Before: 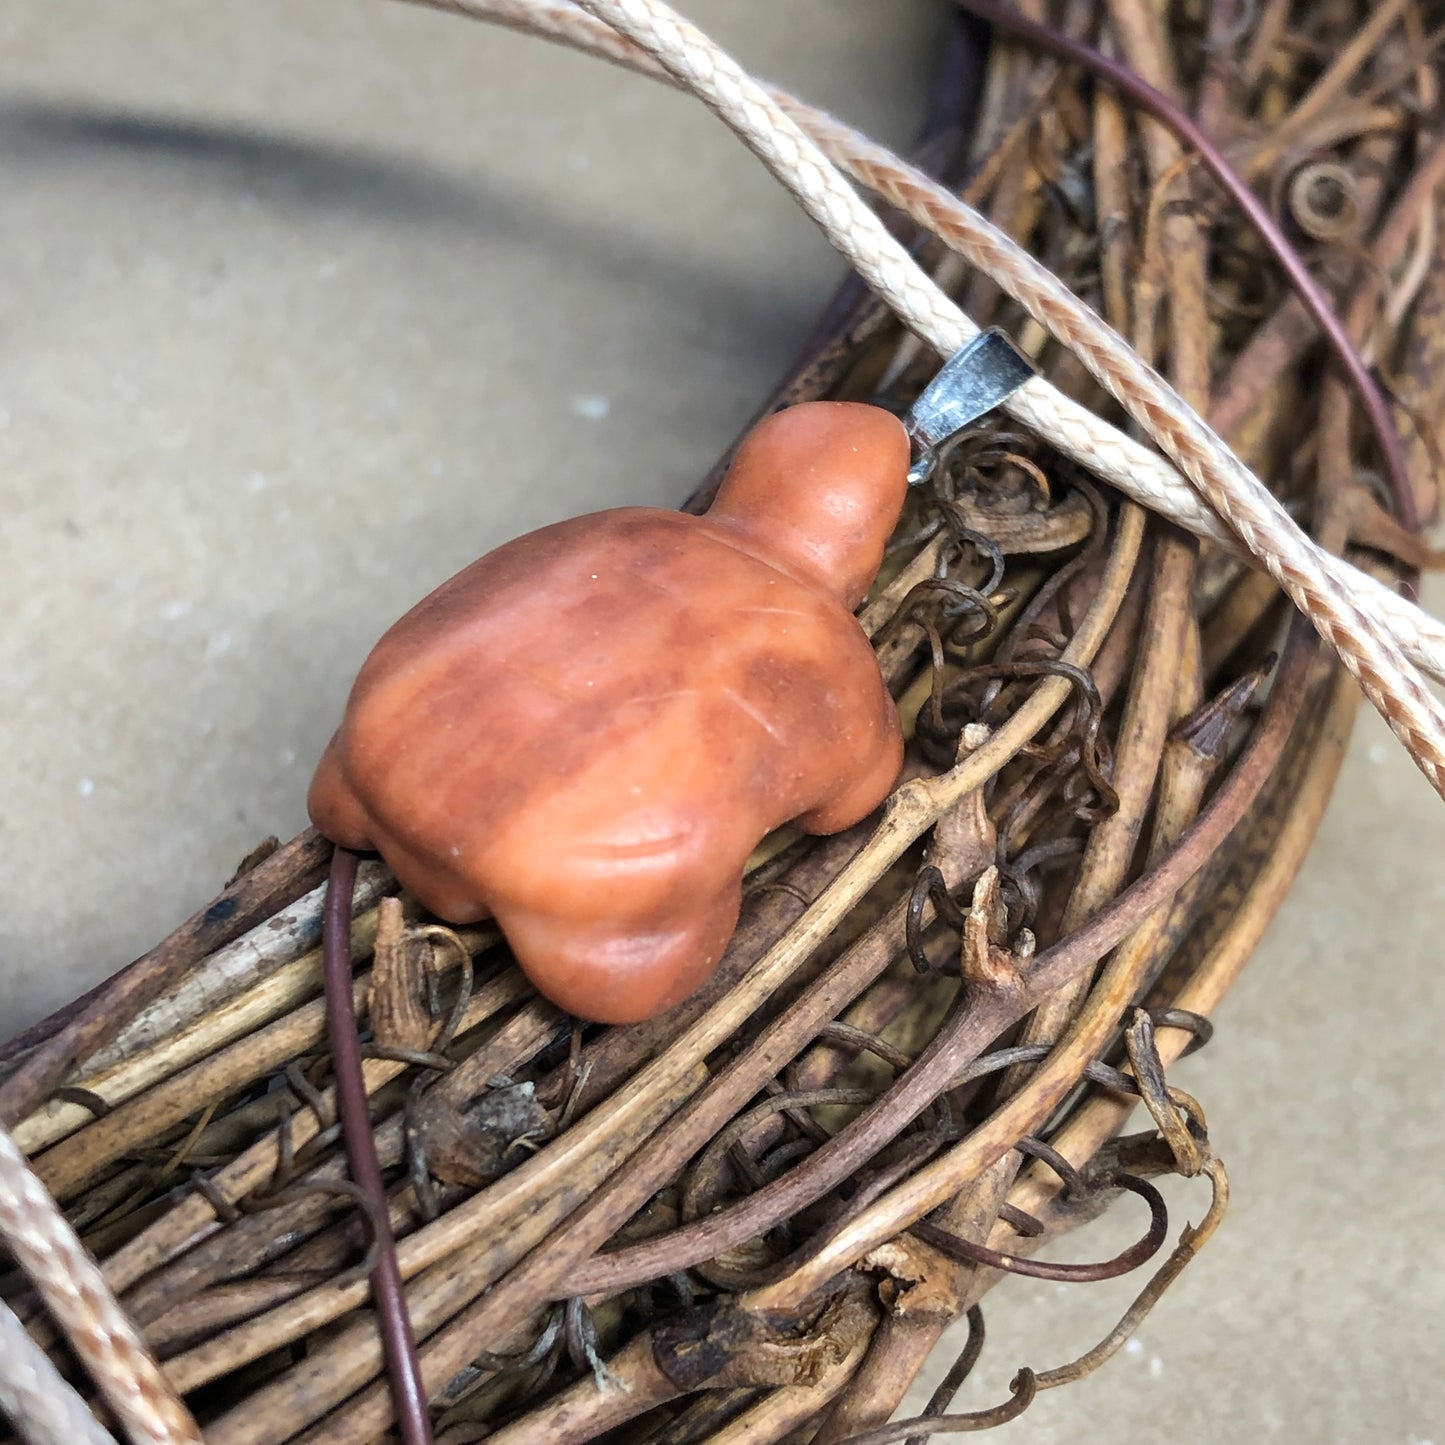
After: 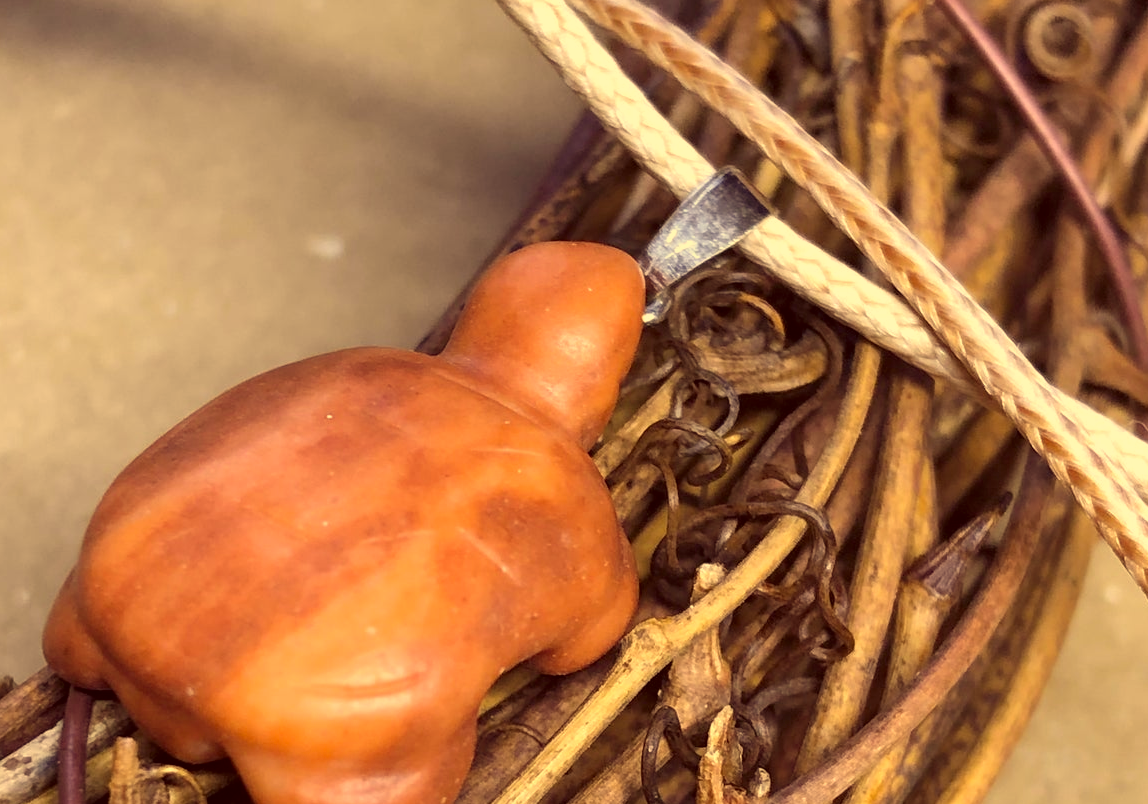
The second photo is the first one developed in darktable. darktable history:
crop: left 18.38%, top 11.092%, right 2.134%, bottom 33.217%
color correction: highlights a* 10.12, highlights b* 39.04, shadows a* 14.62, shadows b* 3.37
